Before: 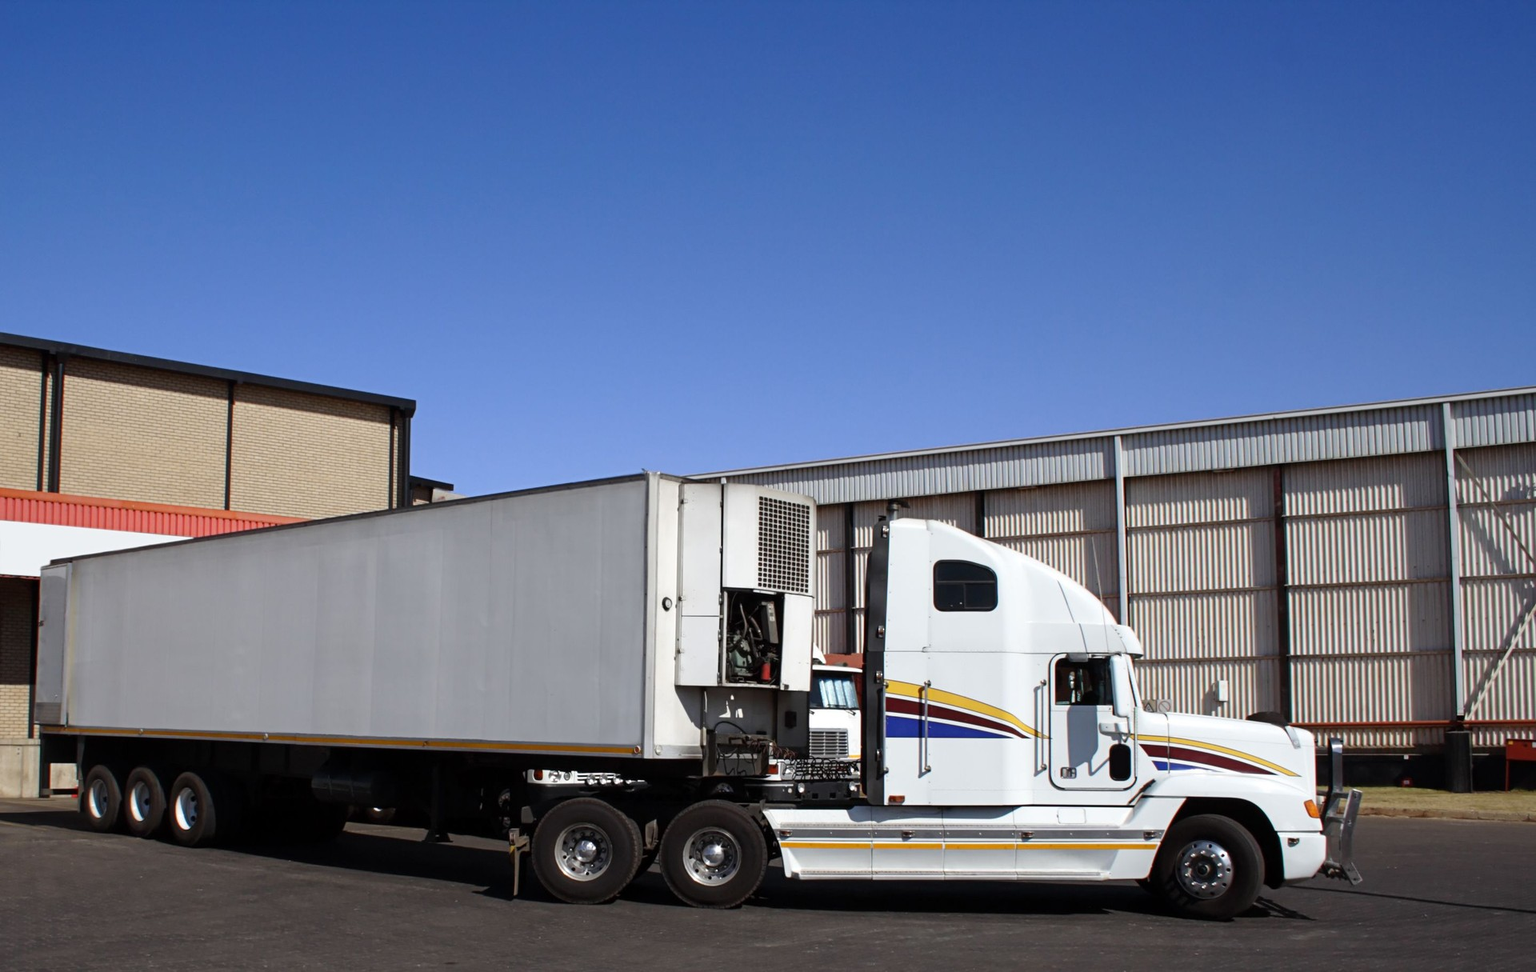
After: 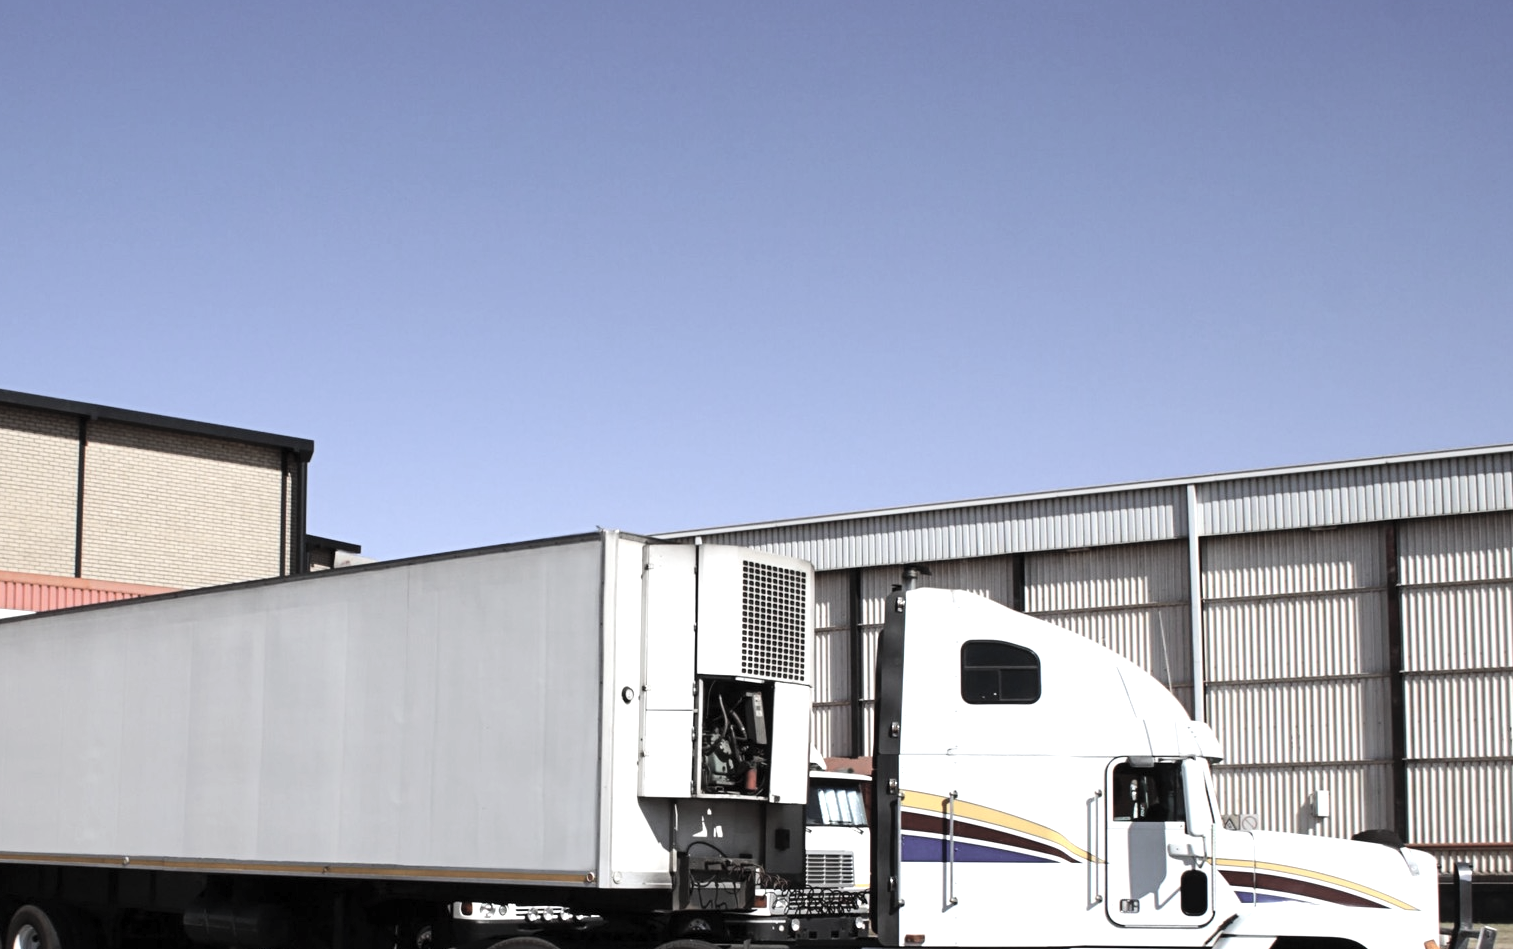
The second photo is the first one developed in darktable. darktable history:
contrast brightness saturation: brightness 0.18, saturation -0.5
tone equalizer: -8 EV -0.75 EV, -7 EV -0.7 EV, -6 EV -0.6 EV, -5 EV -0.4 EV, -3 EV 0.4 EV, -2 EV 0.6 EV, -1 EV 0.7 EV, +0 EV 0.75 EV, edges refinement/feathering 500, mask exposure compensation -1.57 EV, preserve details no
crop and rotate: left 10.77%, top 5.1%, right 10.41%, bottom 16.76%
